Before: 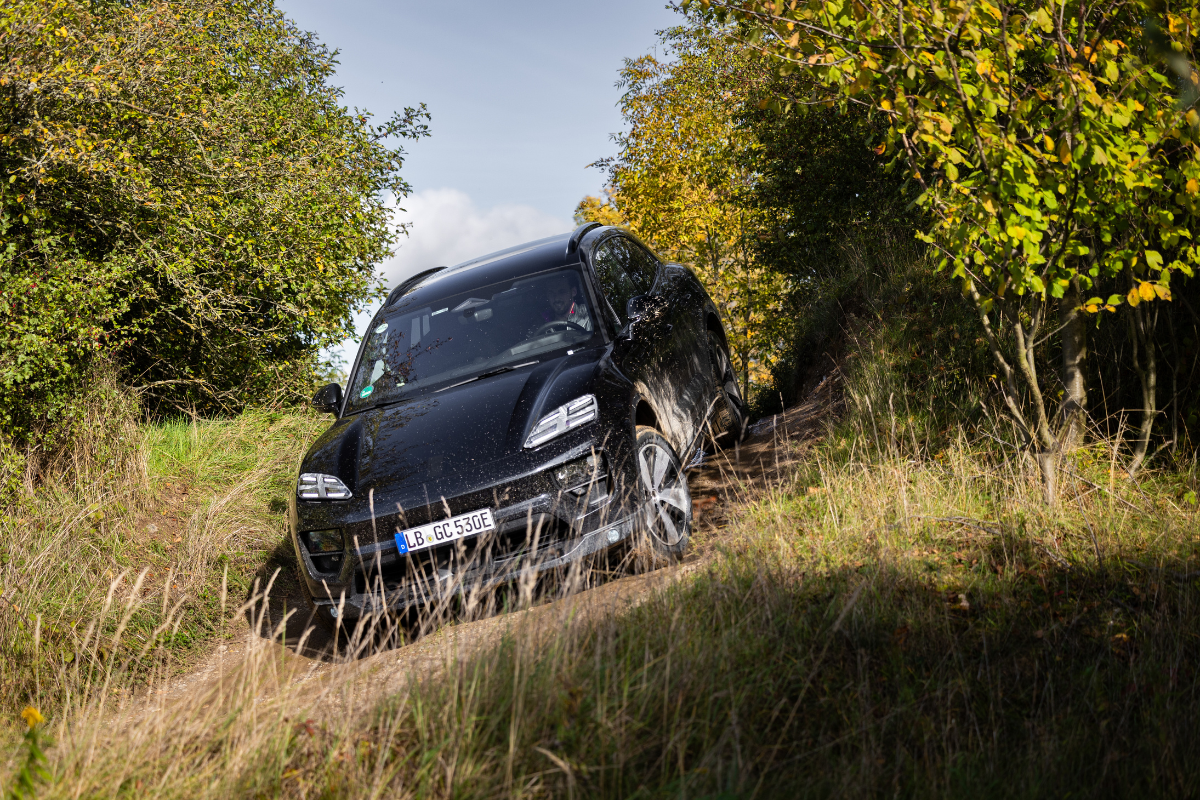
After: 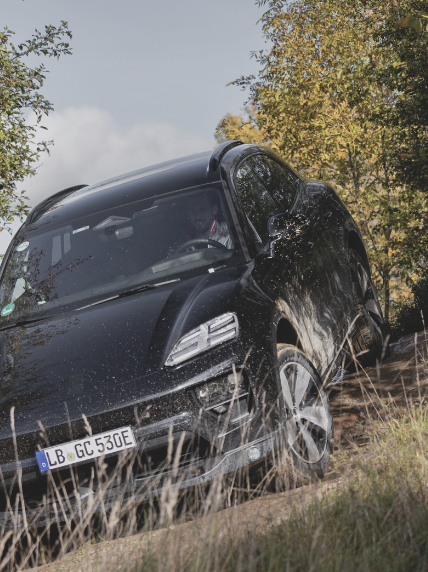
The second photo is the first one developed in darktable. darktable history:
contrast brightness saturation: contrast -0.245, saturation -0.449
crop and rotate: left 29.971%, top 10.327%, right 34.281%, bottom 18.062%
